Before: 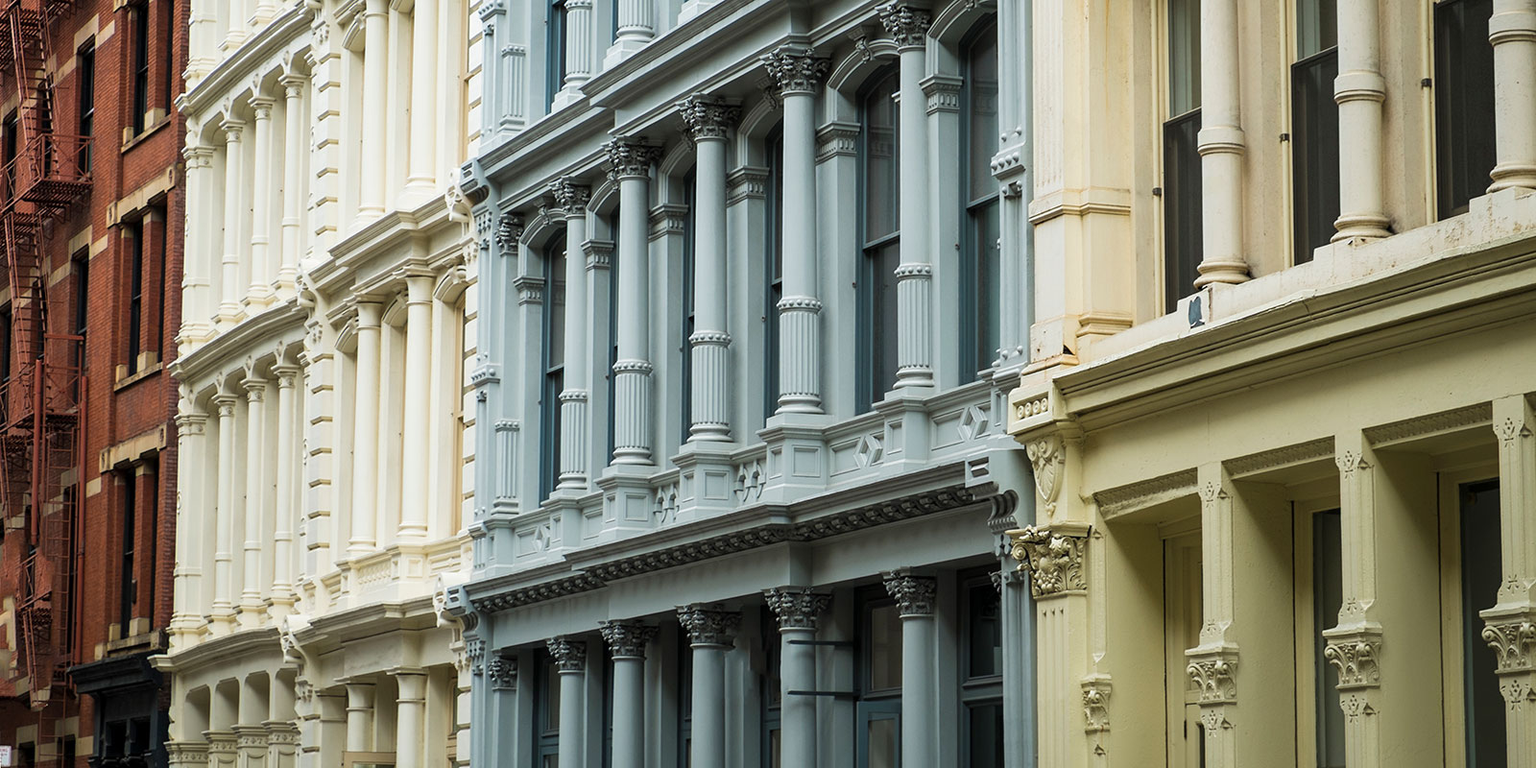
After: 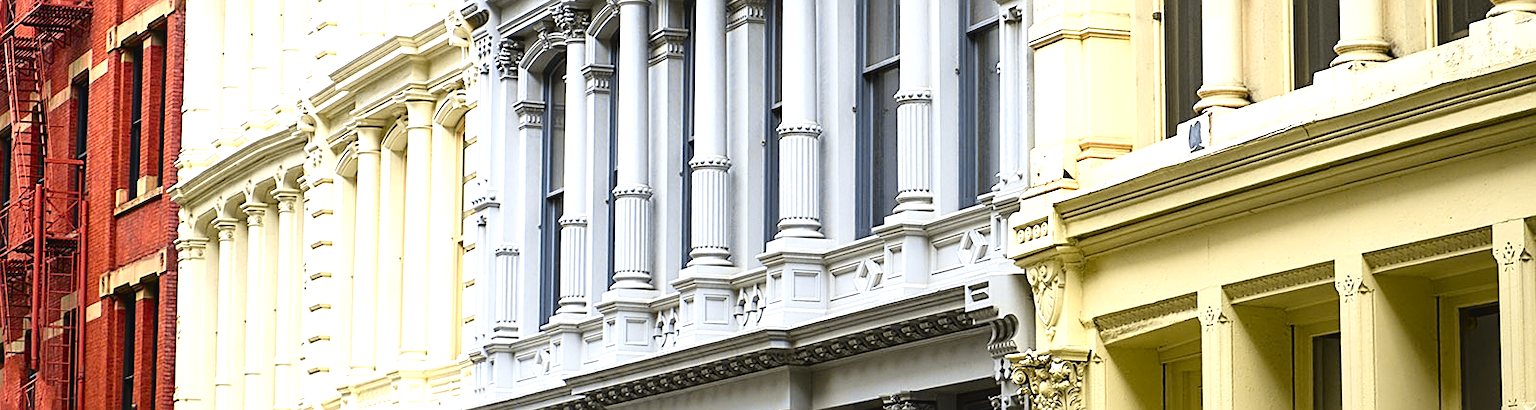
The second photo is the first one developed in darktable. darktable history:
white balance: emerald 1
color balance rgb: perceptual saturation grading › global saturation 35%, perceptual saturation grading › highlights -25%, perceptual saturation grading › shadows 25%, global vibrance 10%
exposure: exposure 0.95 EV, compensate highlight preservation false
sharpen: on, module defaults
tone curve: curves: ch0 [(0, 0.036) (0.119, 0.115) (0.466, 0.498) (0.715, 0.767) (0.817, 0.865) (1, 0.998)]; ch1 [(0, 0) (0.377, 0.424) (0.442, 0.491) (0.487, 0.498) (0.514, 0.512) (0.536, 0.577) (0.66, 0.724) (1, 1)]; ch2 [(0, 0) (0.38, 0.405) (0.463, 0.443) (0.492, 0.486) (0.526, 0.541) (0.578, 0.598) (1, 1)], color space Lab, independent channels, preserve colors none
crop and rotate: top 23.043%, bottom 23.437%
contrast brightness saturation: saturation -0.17
